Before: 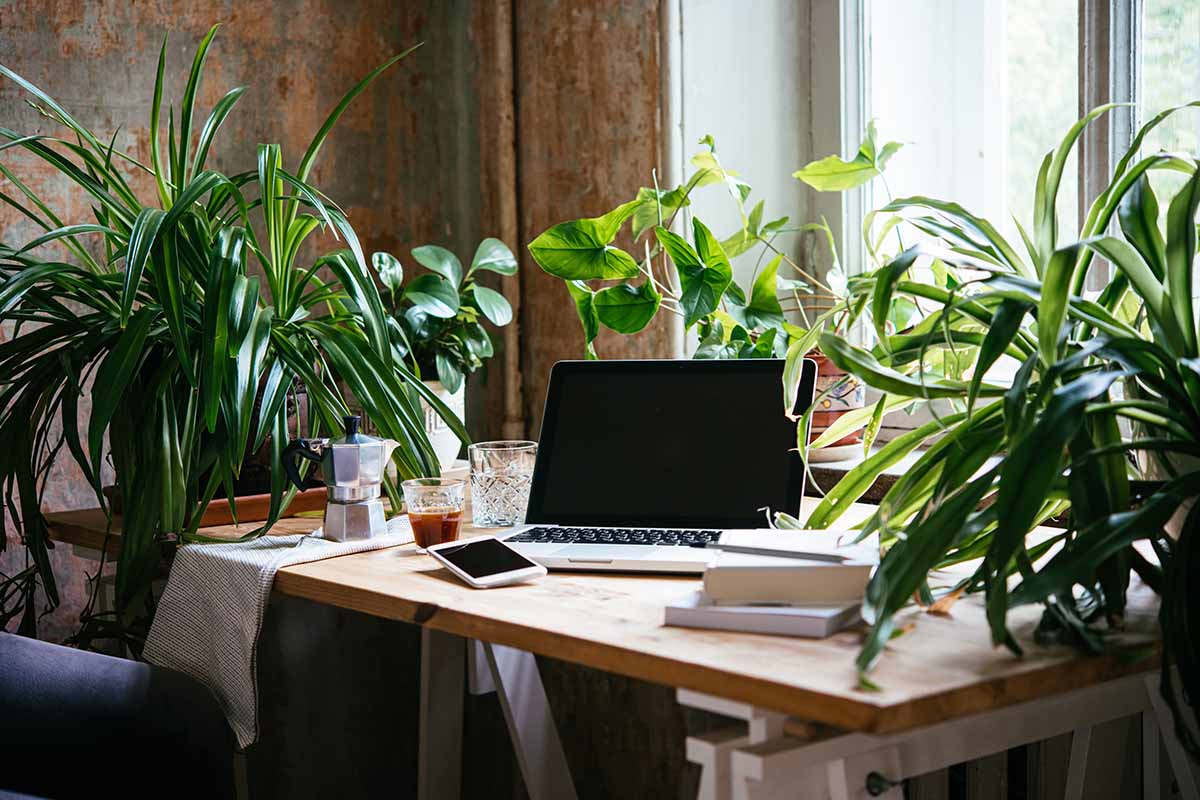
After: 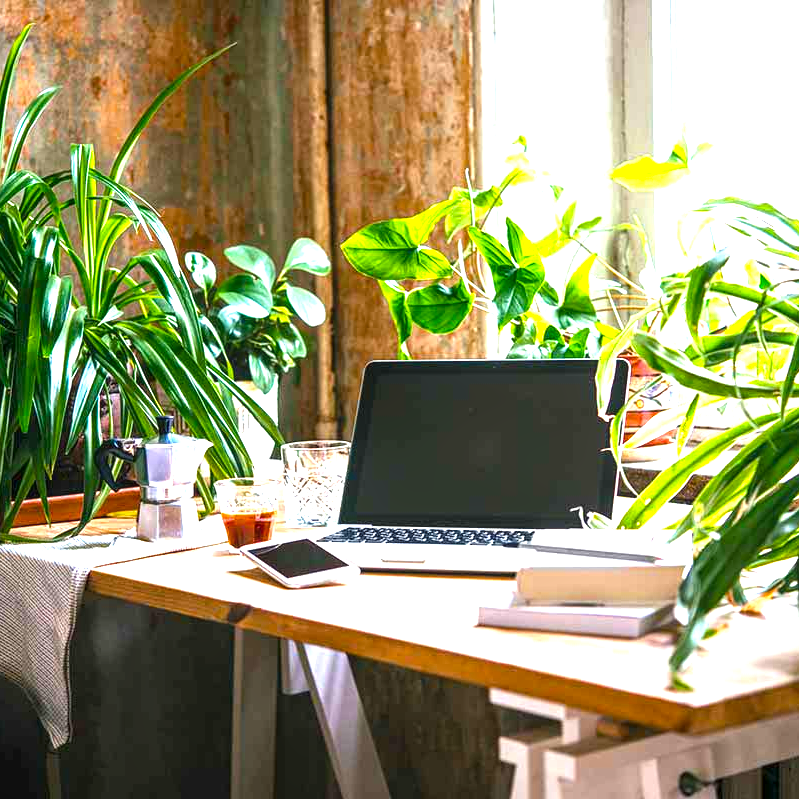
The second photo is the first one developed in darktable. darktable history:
color balance rgb: highlights gain › luminance 14.522%, perceptual saturation grading › global saturation 31.243%
crop and rotate: left 15.636%, right 17.735%
exposure: black level correction 0, exposure 1.343 EV, compensate exposure bias true, compensate highlight preservation false
local contrast: on, module defaults
